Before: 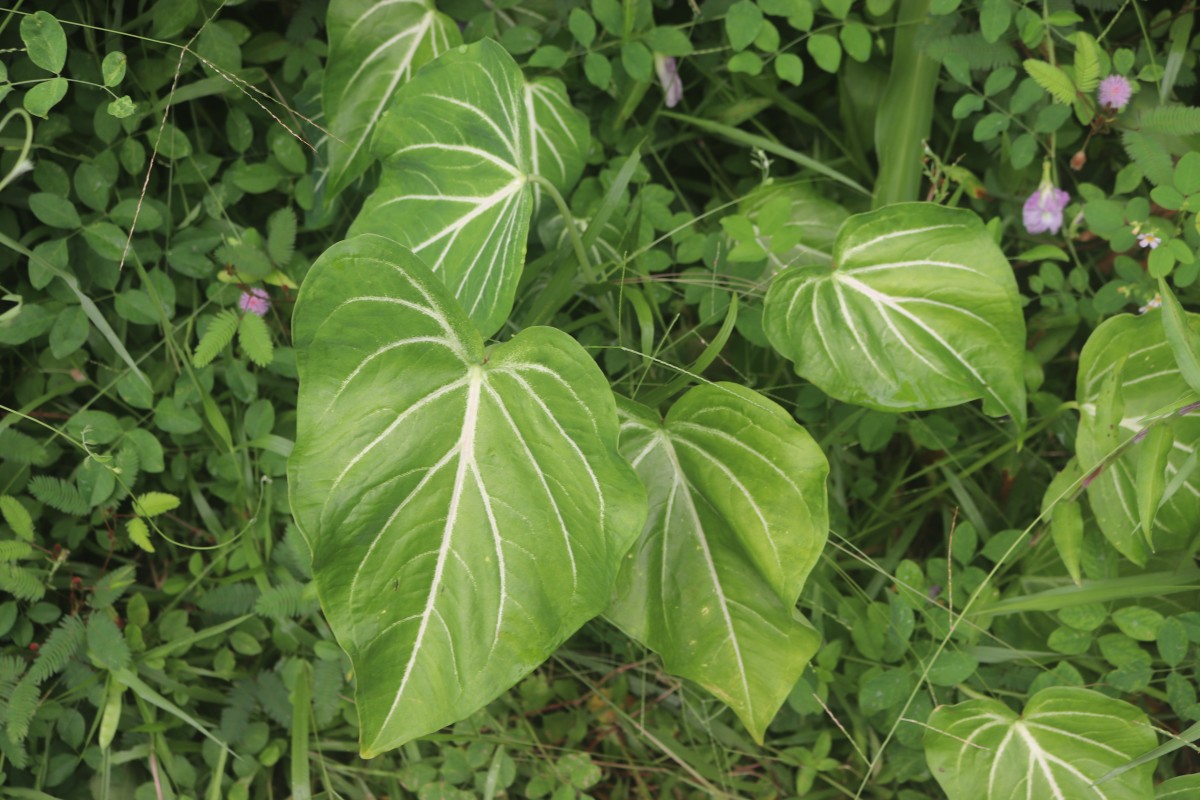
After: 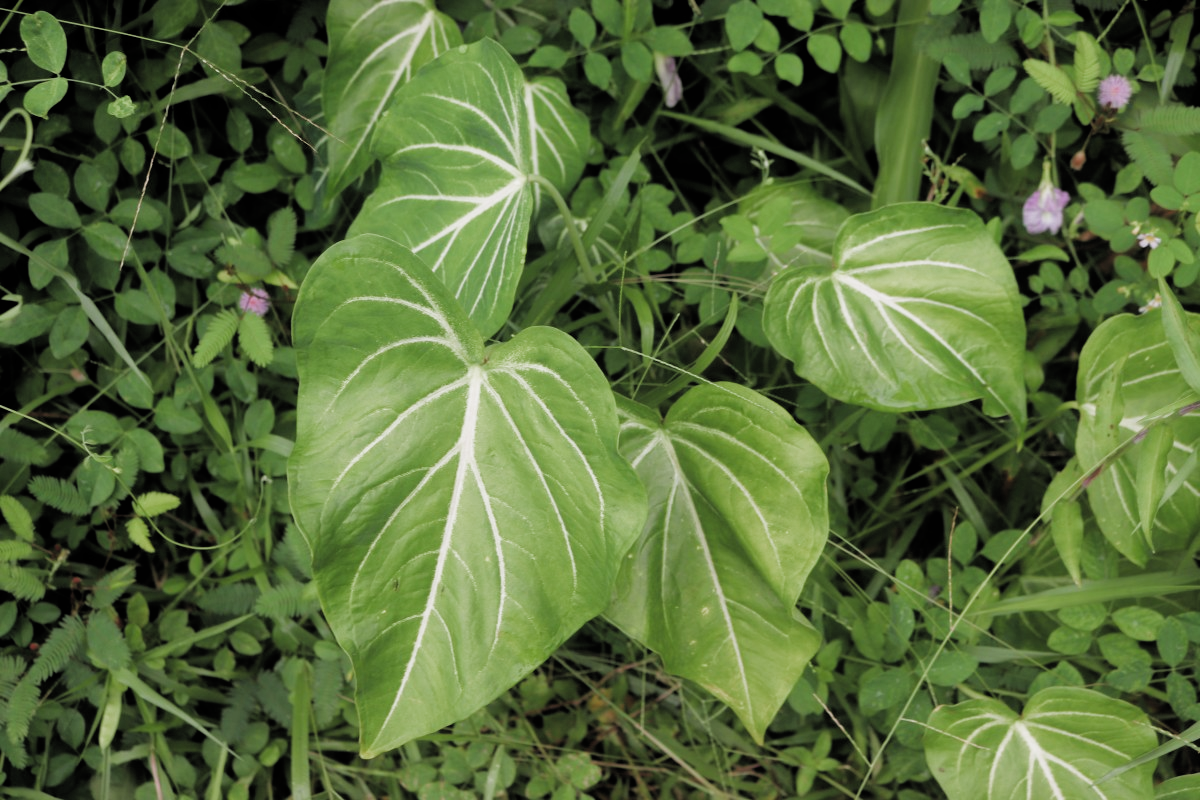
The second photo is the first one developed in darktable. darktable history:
filmic rgb: black relative exposure -4.92 EV, white relative exposure 2.84 EV, threshold 3.03 EV, hardness 3.72, color science v4 (2020), iterations of high-quality reconstruction 0, enable highlight reconstruction true
